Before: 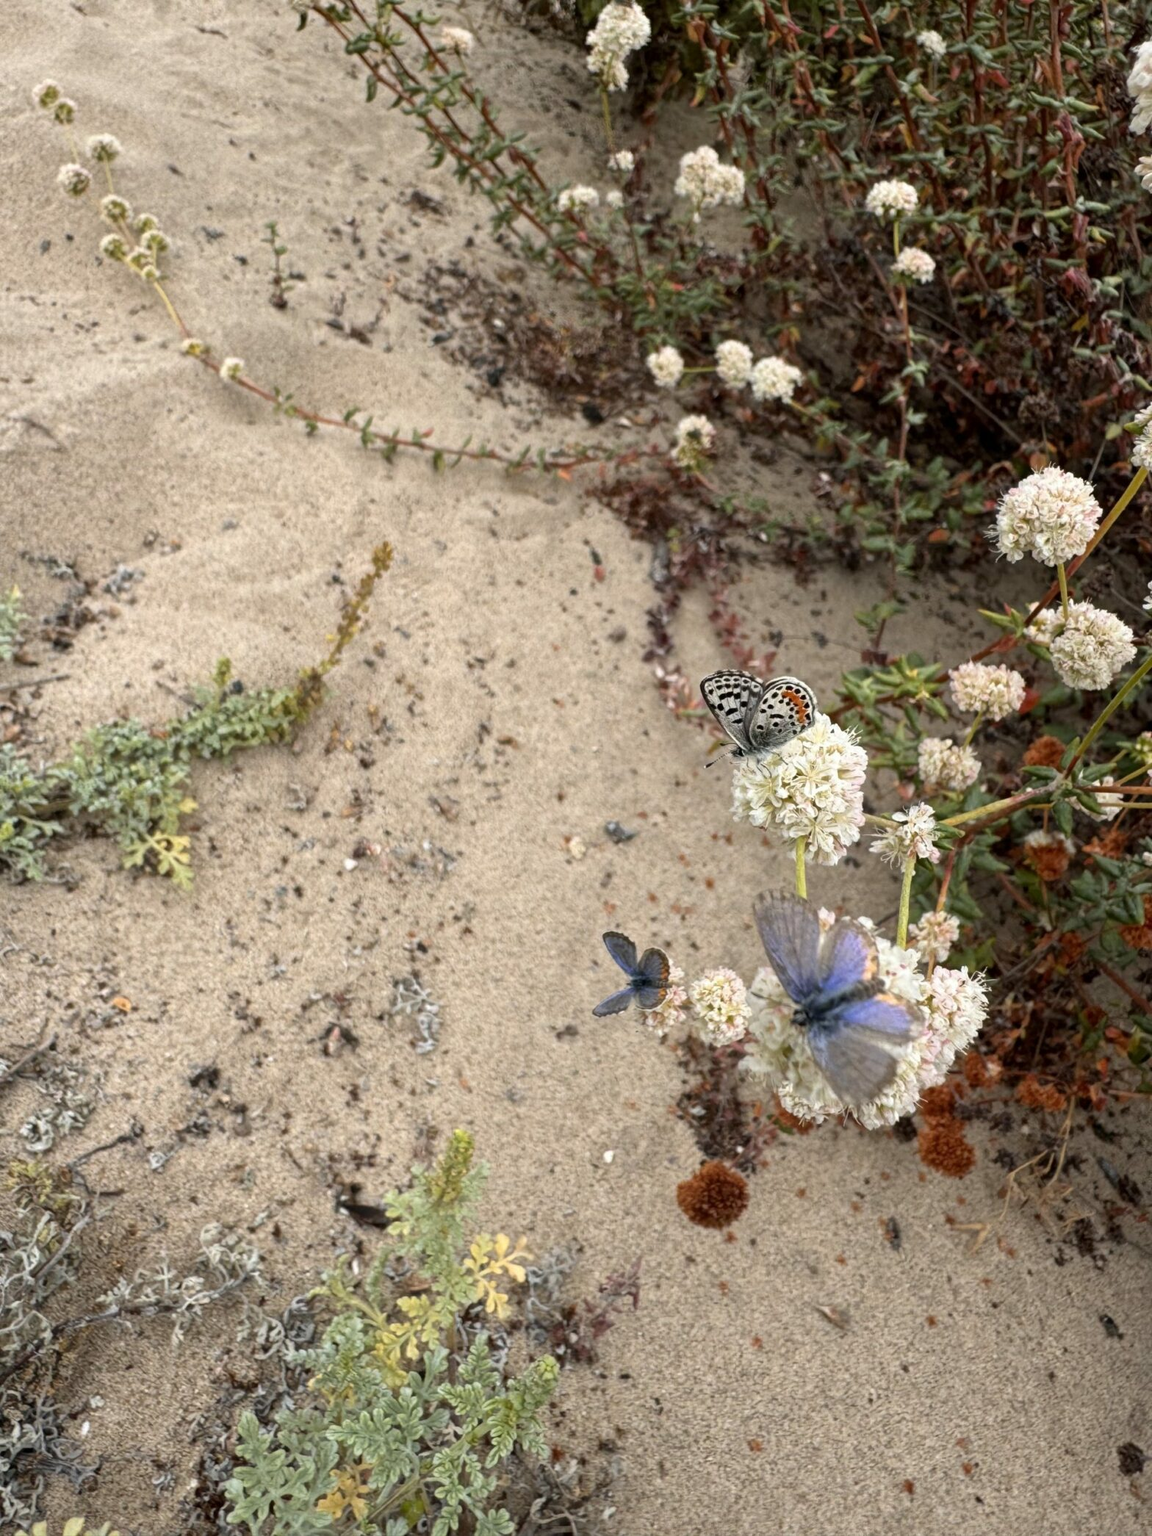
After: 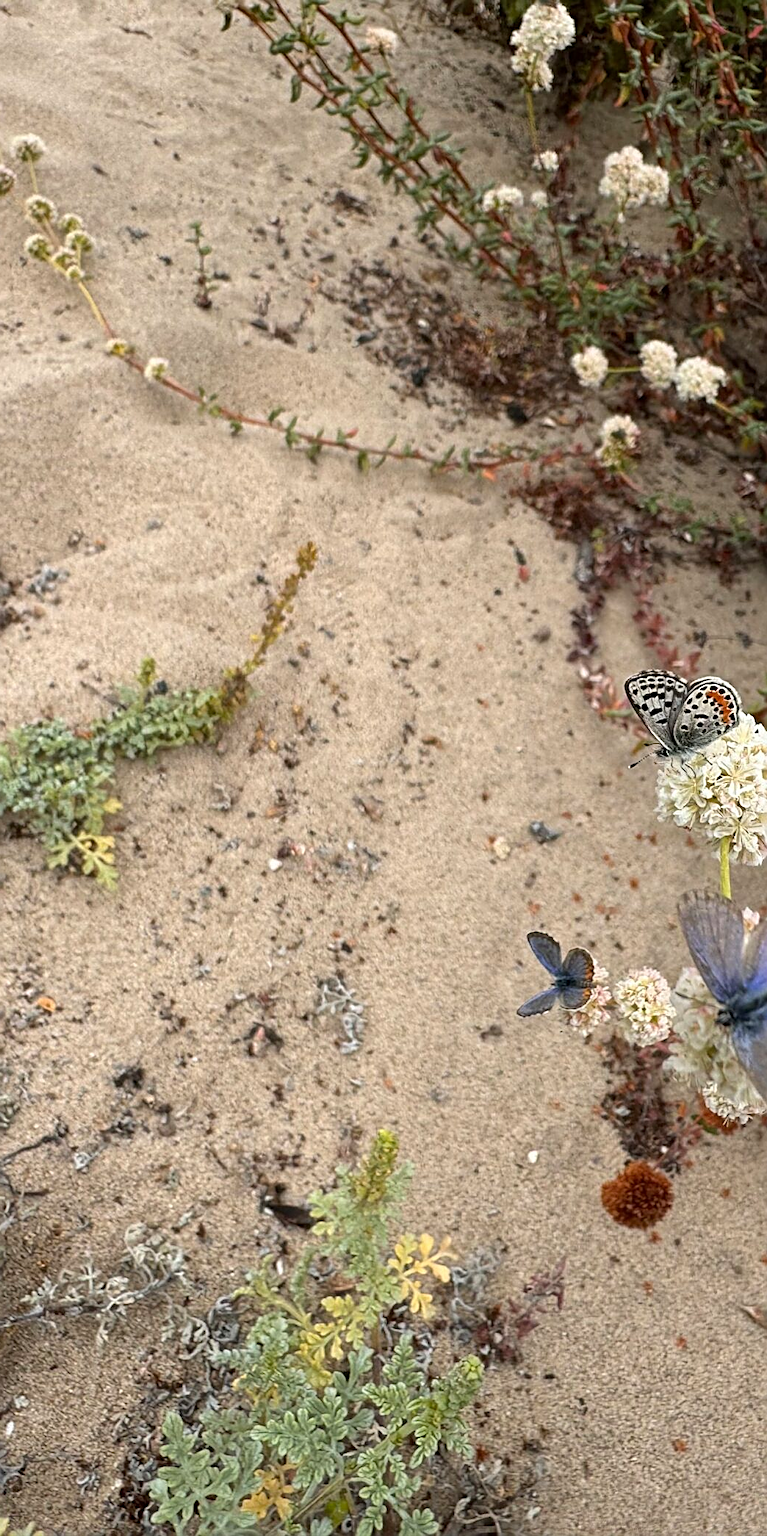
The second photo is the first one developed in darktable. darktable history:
crop and rotate: left 6.617%, right 26.717%
sharpen: amount 0.75
